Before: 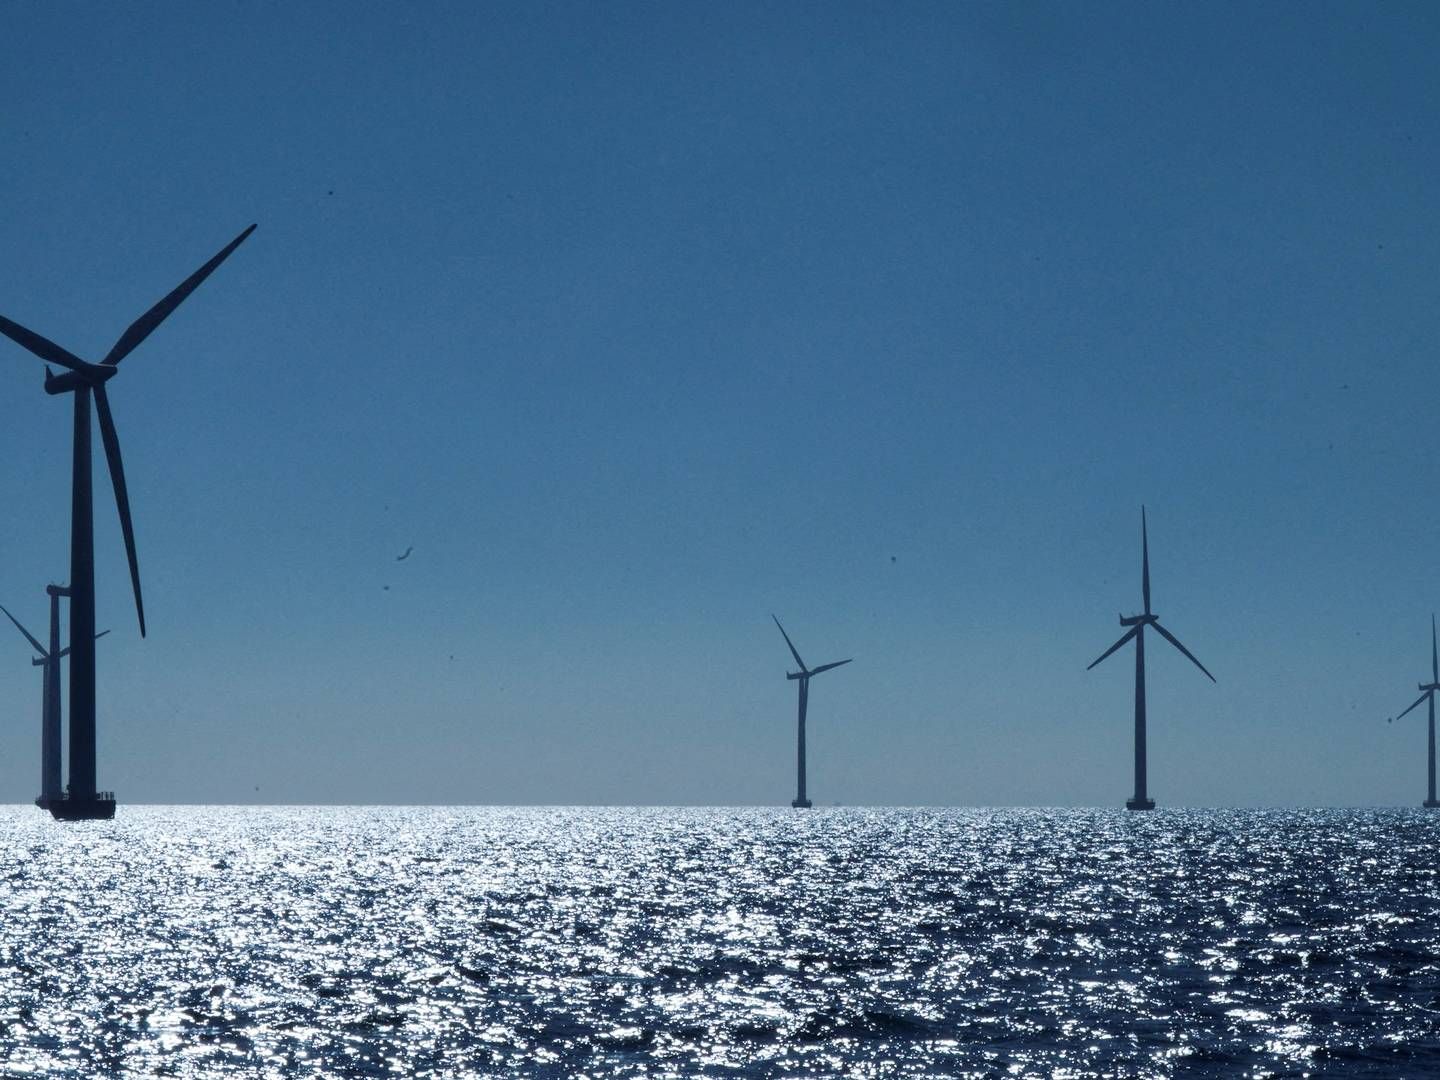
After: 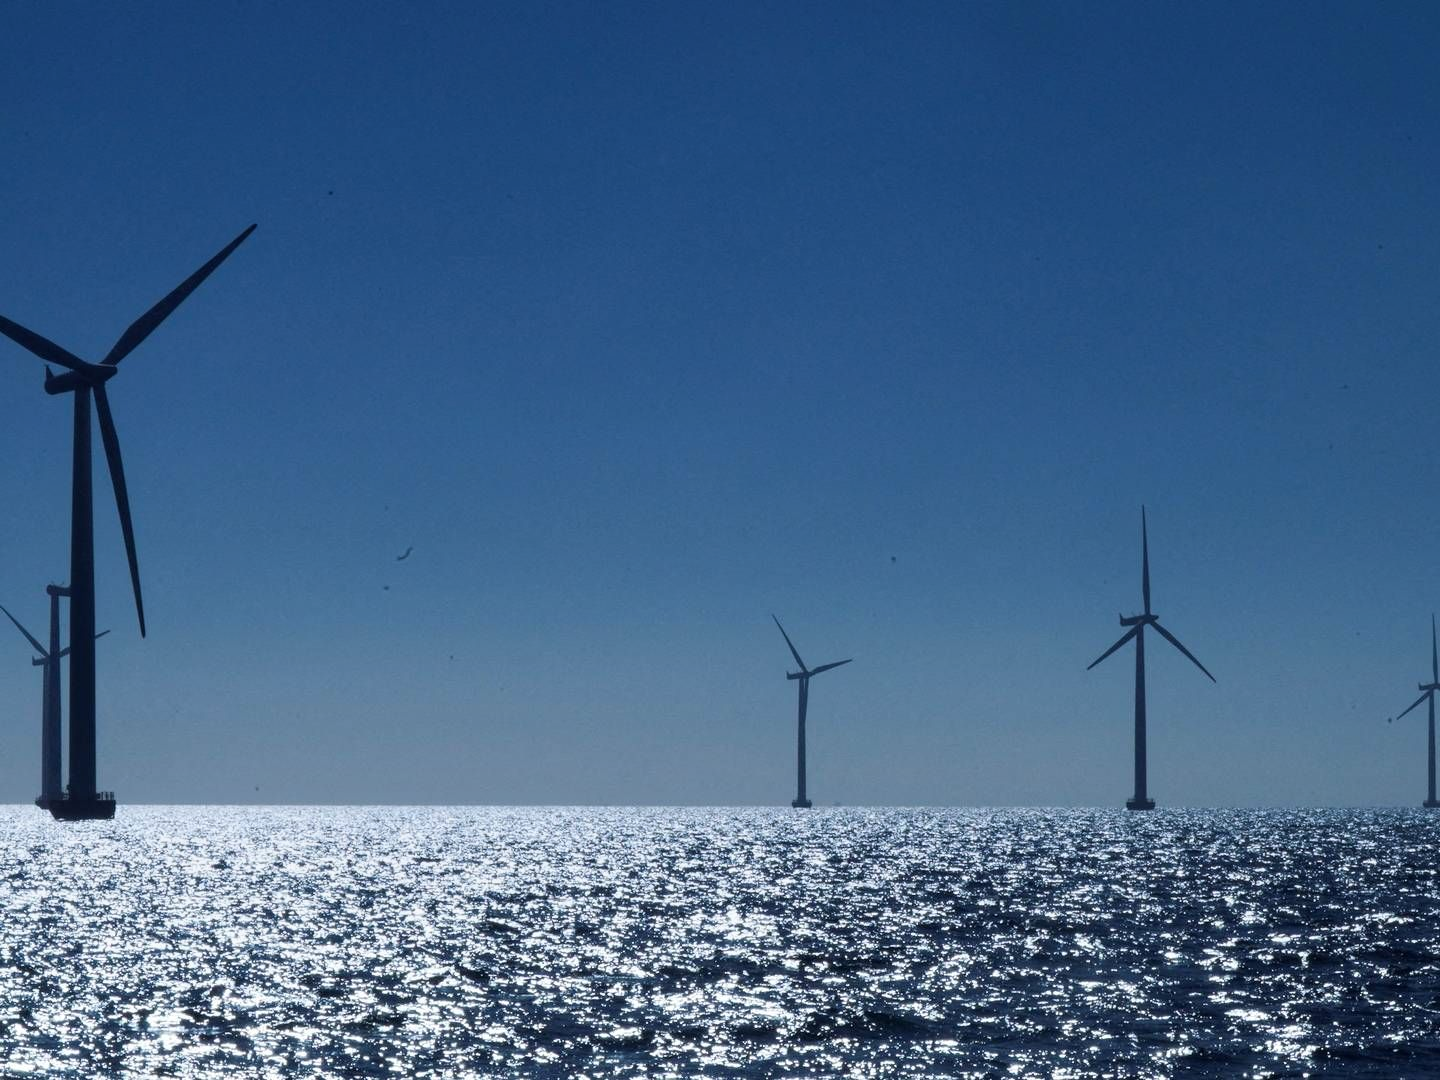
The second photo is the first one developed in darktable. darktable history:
tone equalizer: on, module defaults
graduated density: hue 238.83°, saturation 50%
